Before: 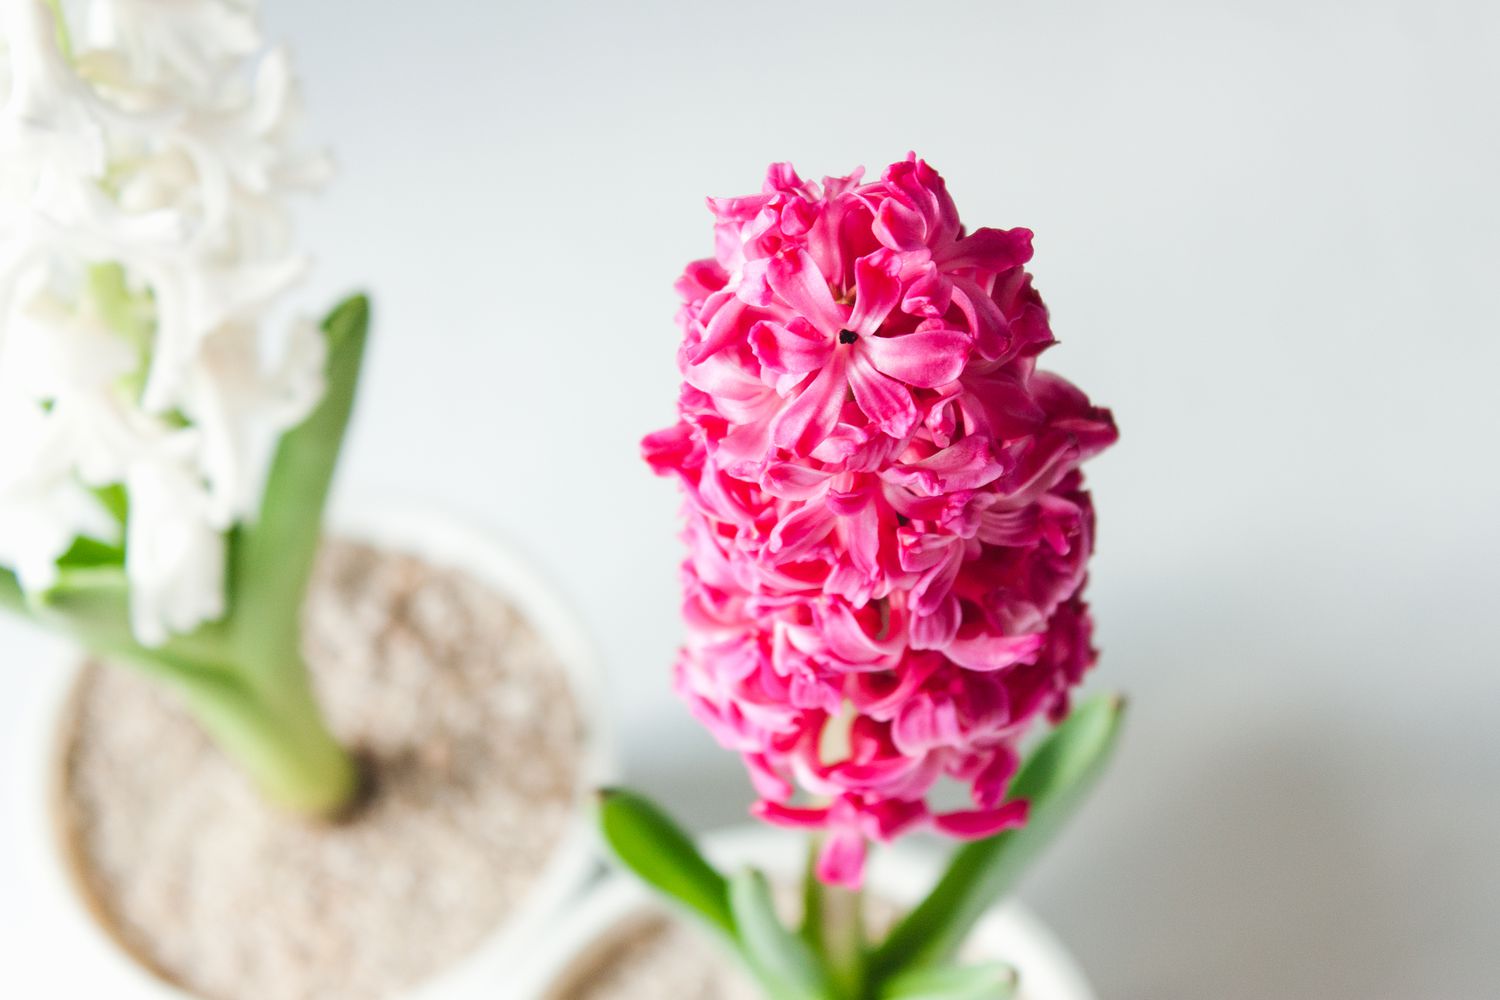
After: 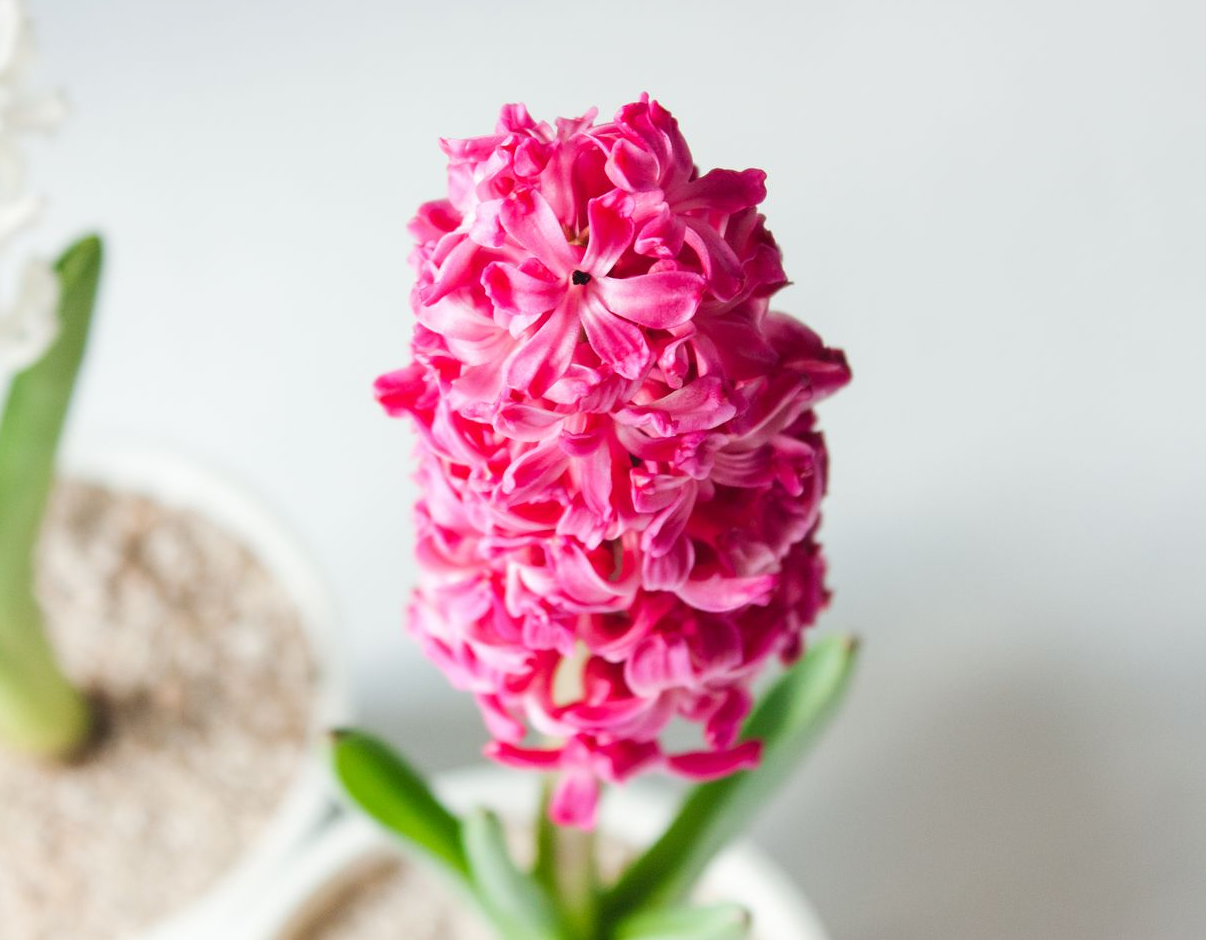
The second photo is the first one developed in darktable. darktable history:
exposure: compensate exposure bias true, compensate highlight preservation false
crop and rotate: left 17.847%, top 5.97%, right 1.752%
